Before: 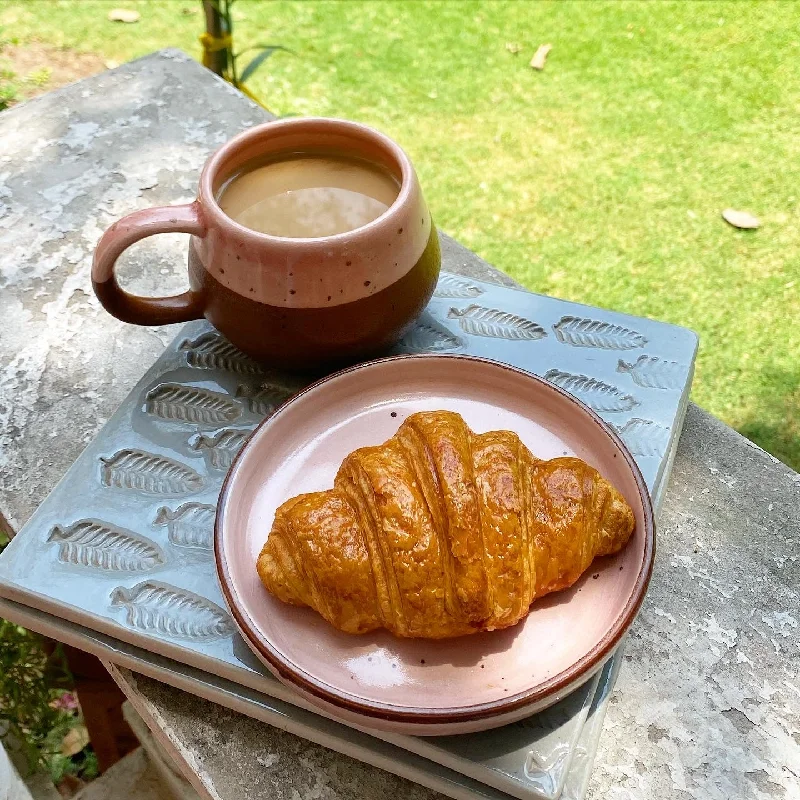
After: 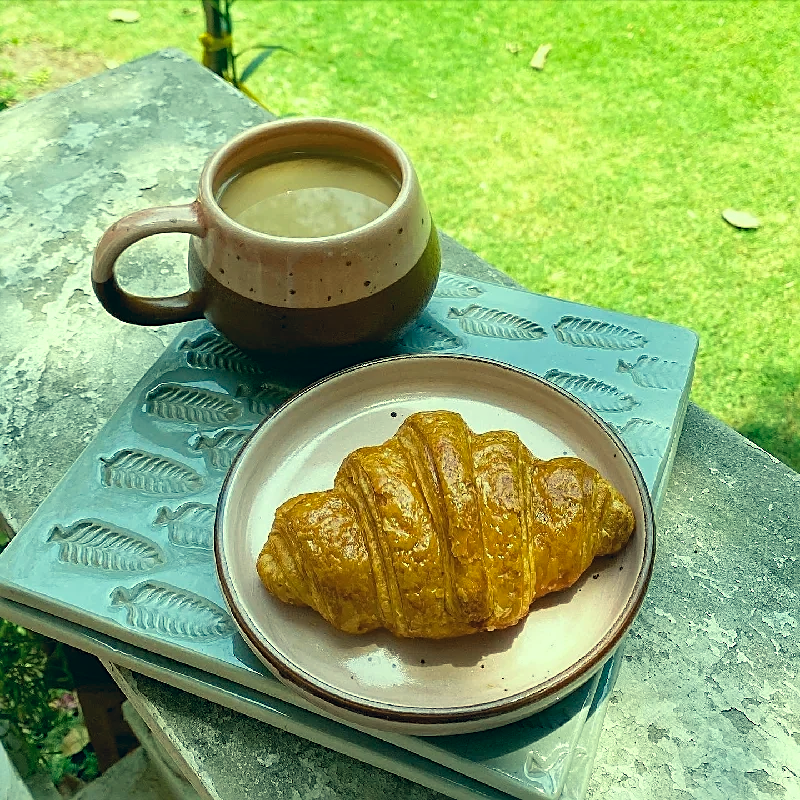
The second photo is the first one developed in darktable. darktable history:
sharpen: on, module defaults
color correction: highlights a* -20.08, highlights b* 9.8, shadows a* -20.4, shadows b* -10.76
white balance: red 1.045, blue 0.932
